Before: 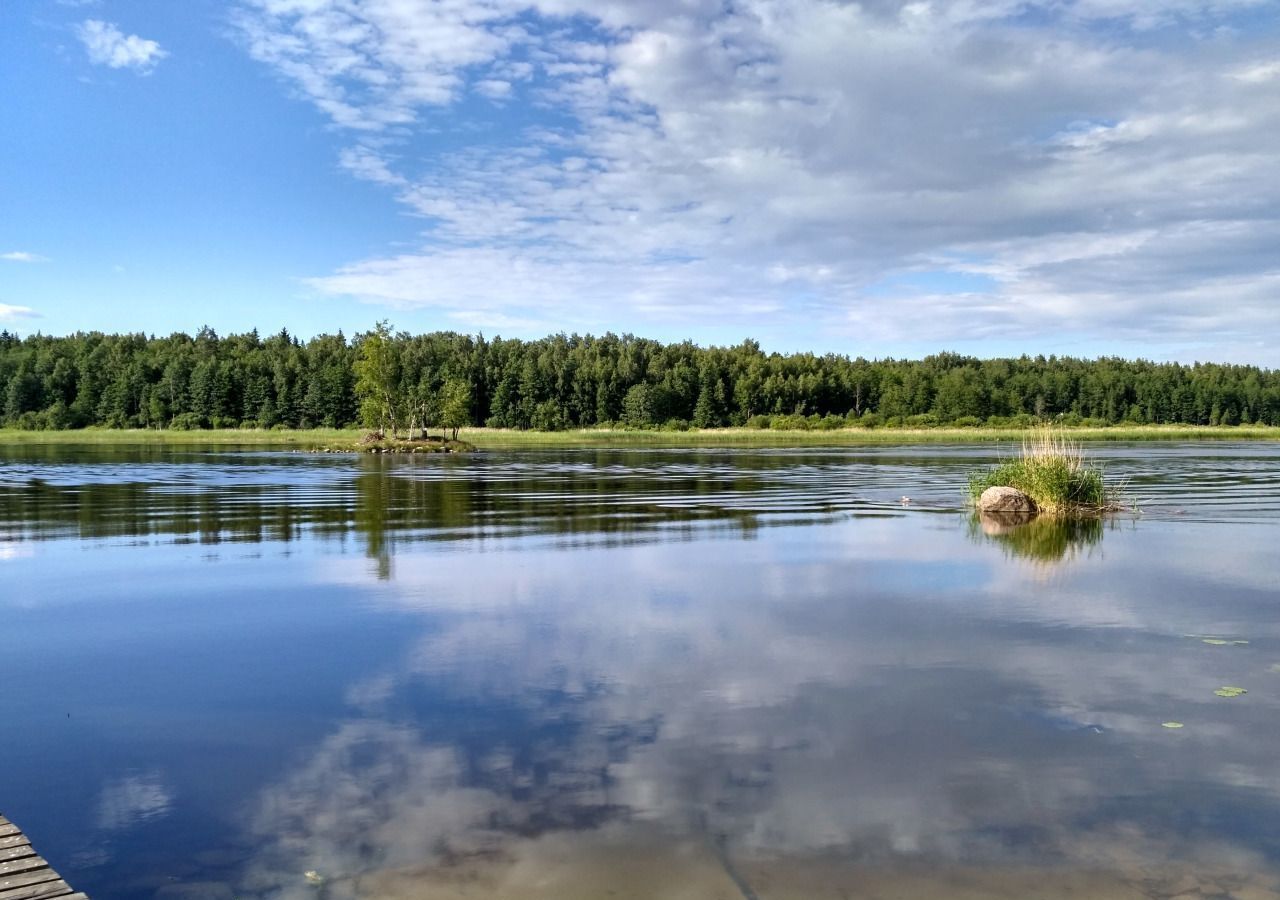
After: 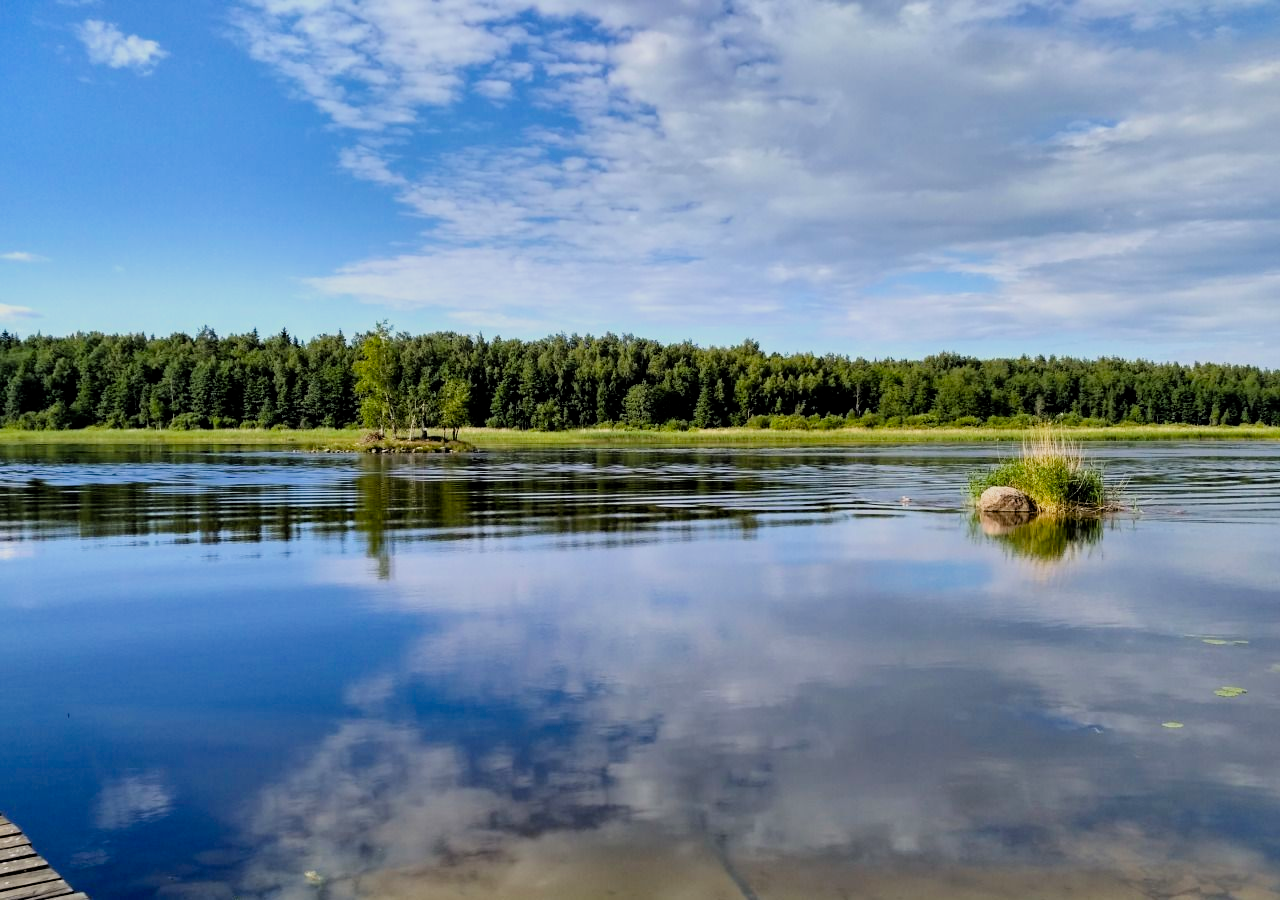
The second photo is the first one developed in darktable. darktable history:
tone equalizer: on, module defaults
filmic rgb: black relative exposure -7.6 EV, white relative exposure 4.64 EV, threshold 3 EV, target black luminance 0%, hardness 3.55, latitude 50.51%, contrast 1.033, highlights saturation mix 10%, shadows ↔ highlights balance -0.198%, color science v4 (2020), enable highlight reconstruction true
